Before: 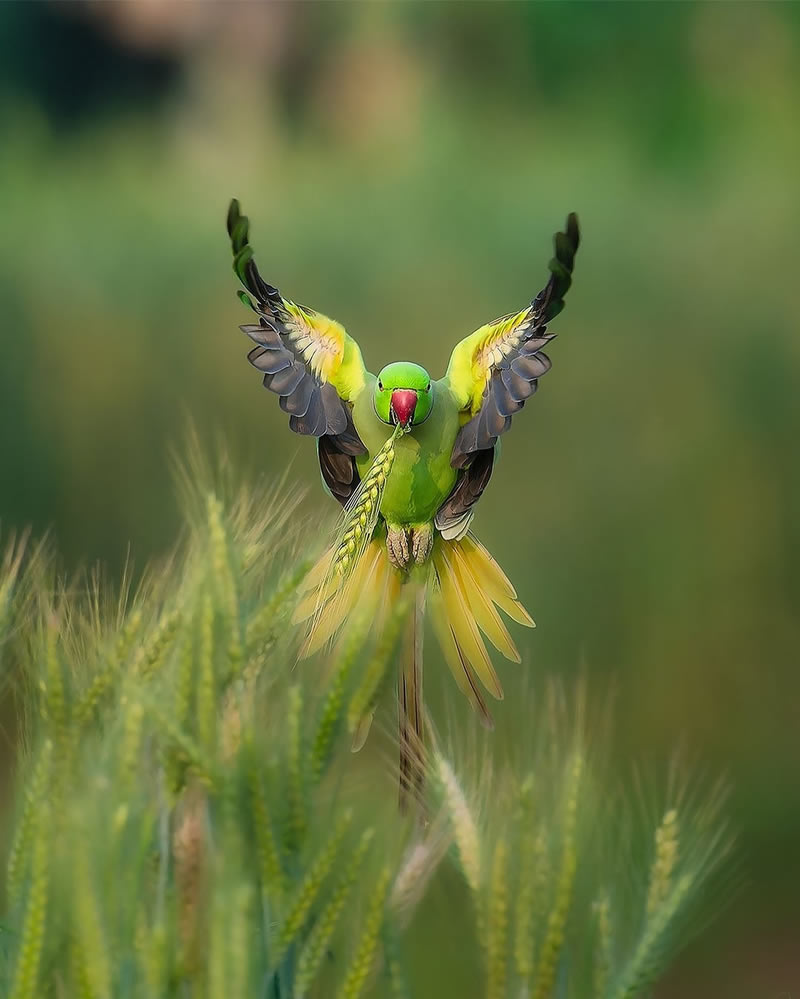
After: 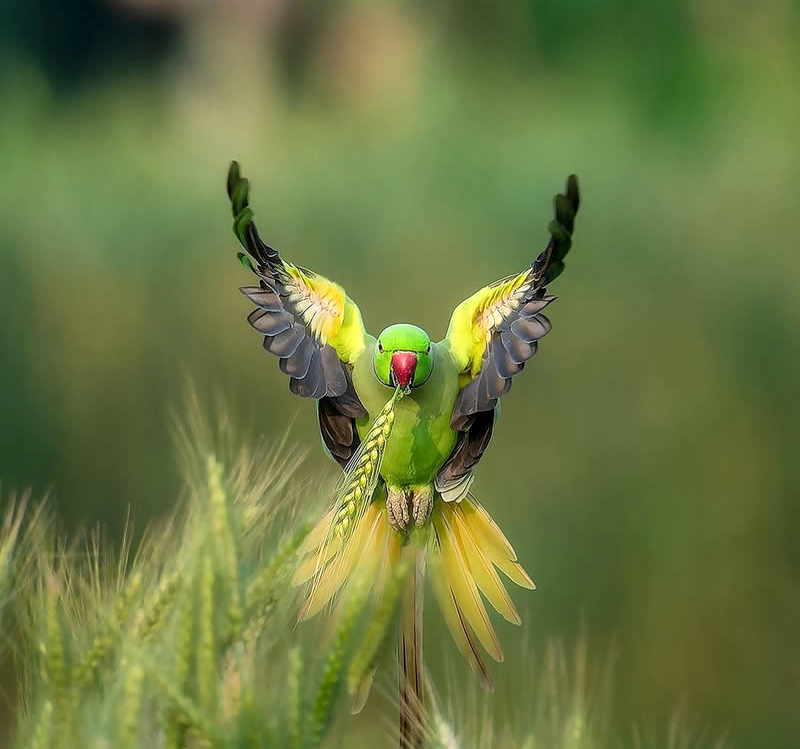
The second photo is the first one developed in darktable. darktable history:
local contrast: on, module defaults
crop: top 3.857%, bottom 21.132%
exposure: black level correction 0.001, exposure 0.14 EV, compensate highlight preservation false
